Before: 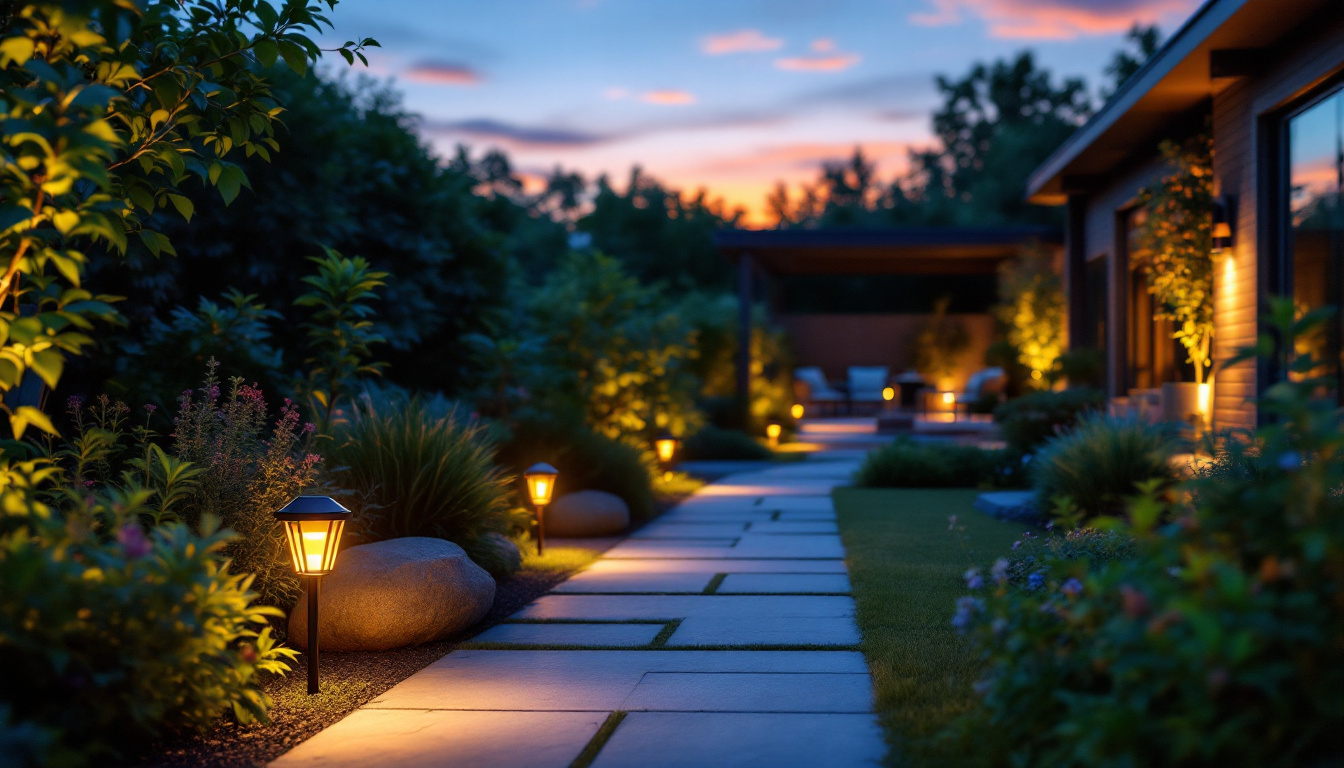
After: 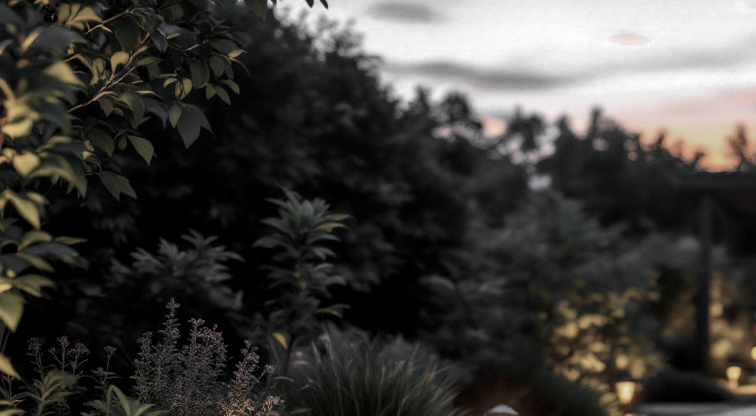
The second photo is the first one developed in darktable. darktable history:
crop and rotate: left 3.024%, top 7.555%, right 40.703%, bottom 38.184%
local contrast: on, module defaults
color zones: curves: ch0 [(0, 0.613) (0.01, 0.613) (0.245, 0.448) (0.498, 0.529) (0.642, 0.665) (0.879, 0.777) (0.99, 0.613)]; ch1 [(0, 0.035) (0.121, 0.189) (0.259, 0.197) (0.415, 0.061) (0.589, 0.022) (0.732, 0.022) (0.857, 0.026) (0.991, 0.053)]
